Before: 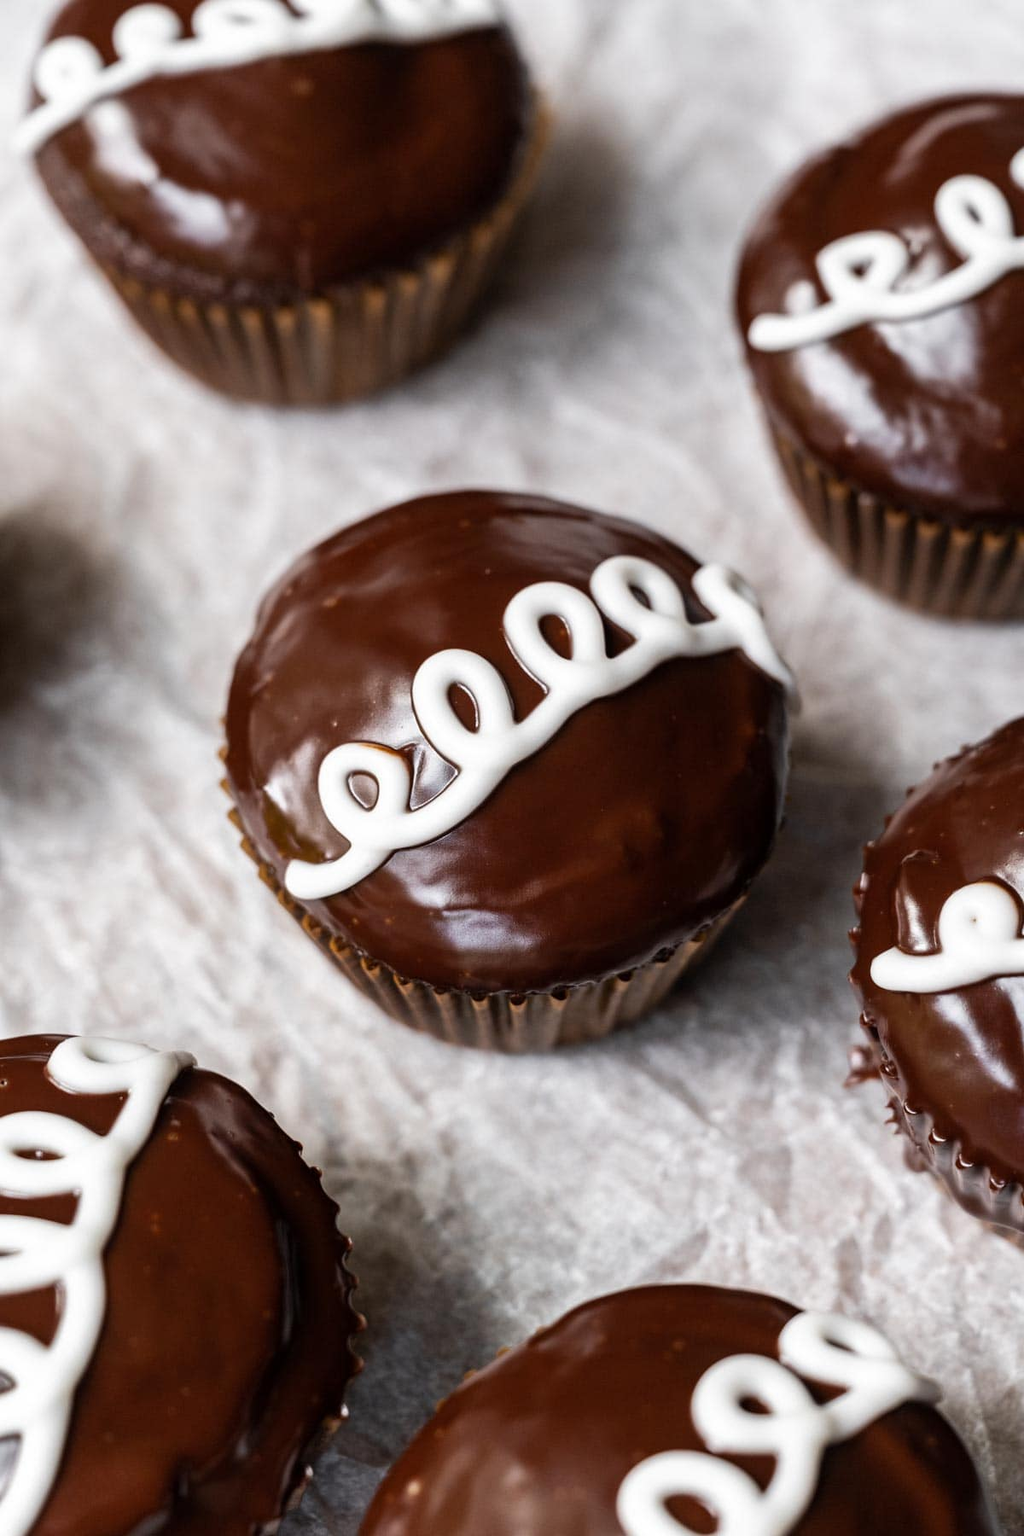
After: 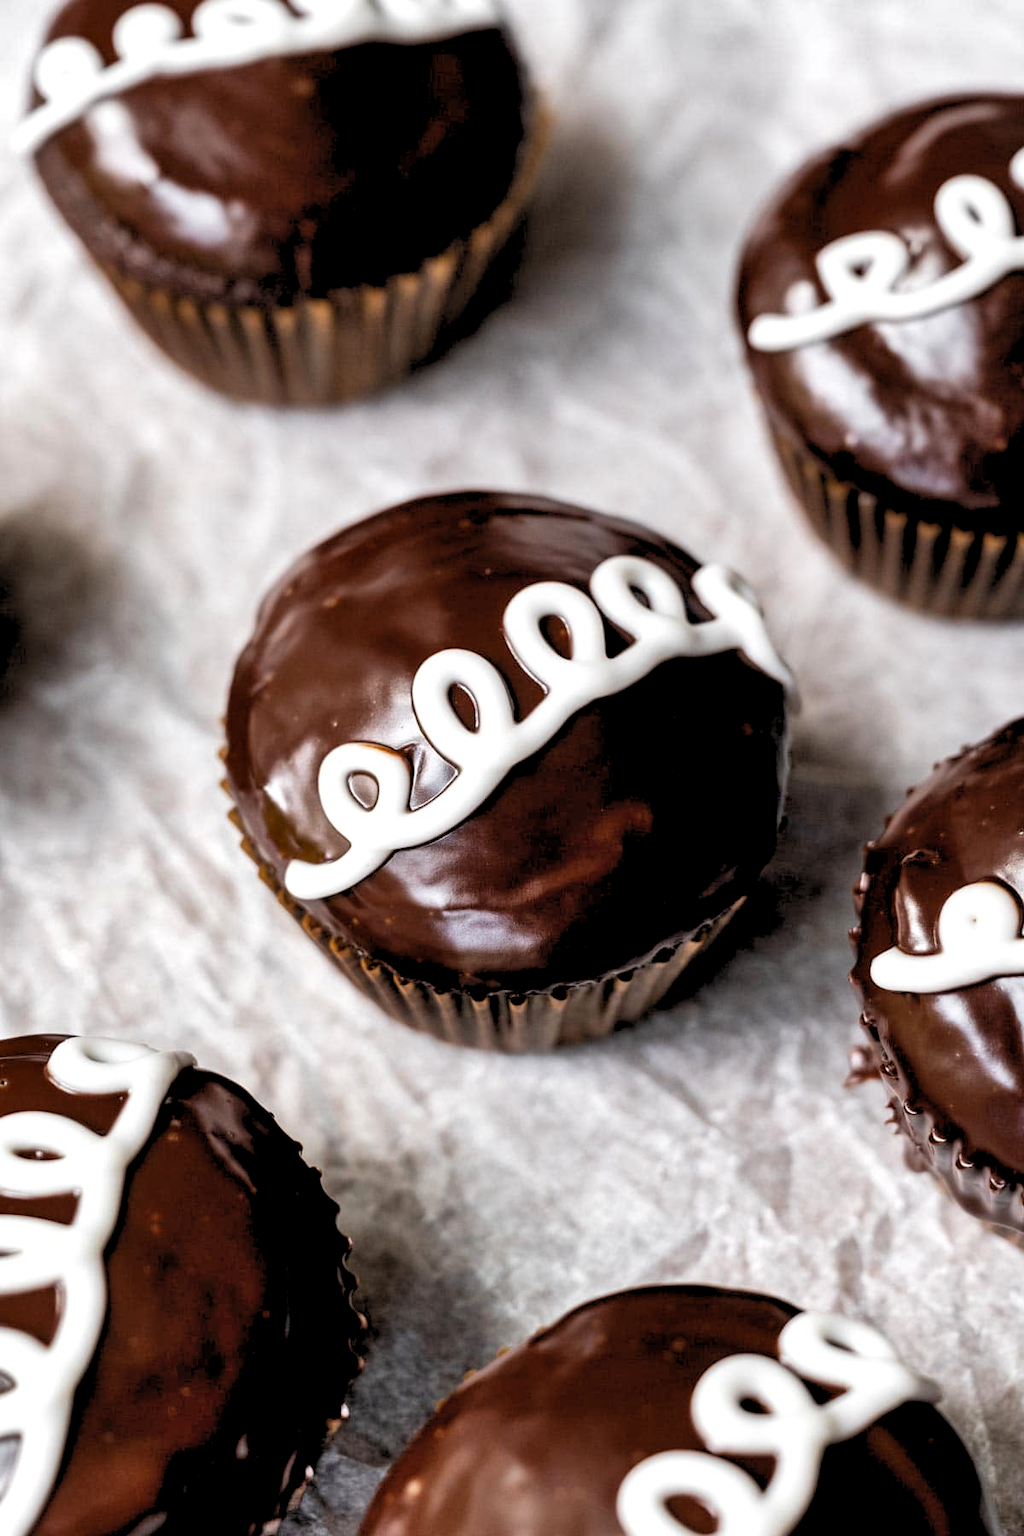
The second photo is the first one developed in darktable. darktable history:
shadows and highlights: soften with gaussian
fill light: on, module defaults
rgb levels: levels [[0.013, 0.434, 0.89], [0, 0.5, 1], [0, 0.5, 1]]
